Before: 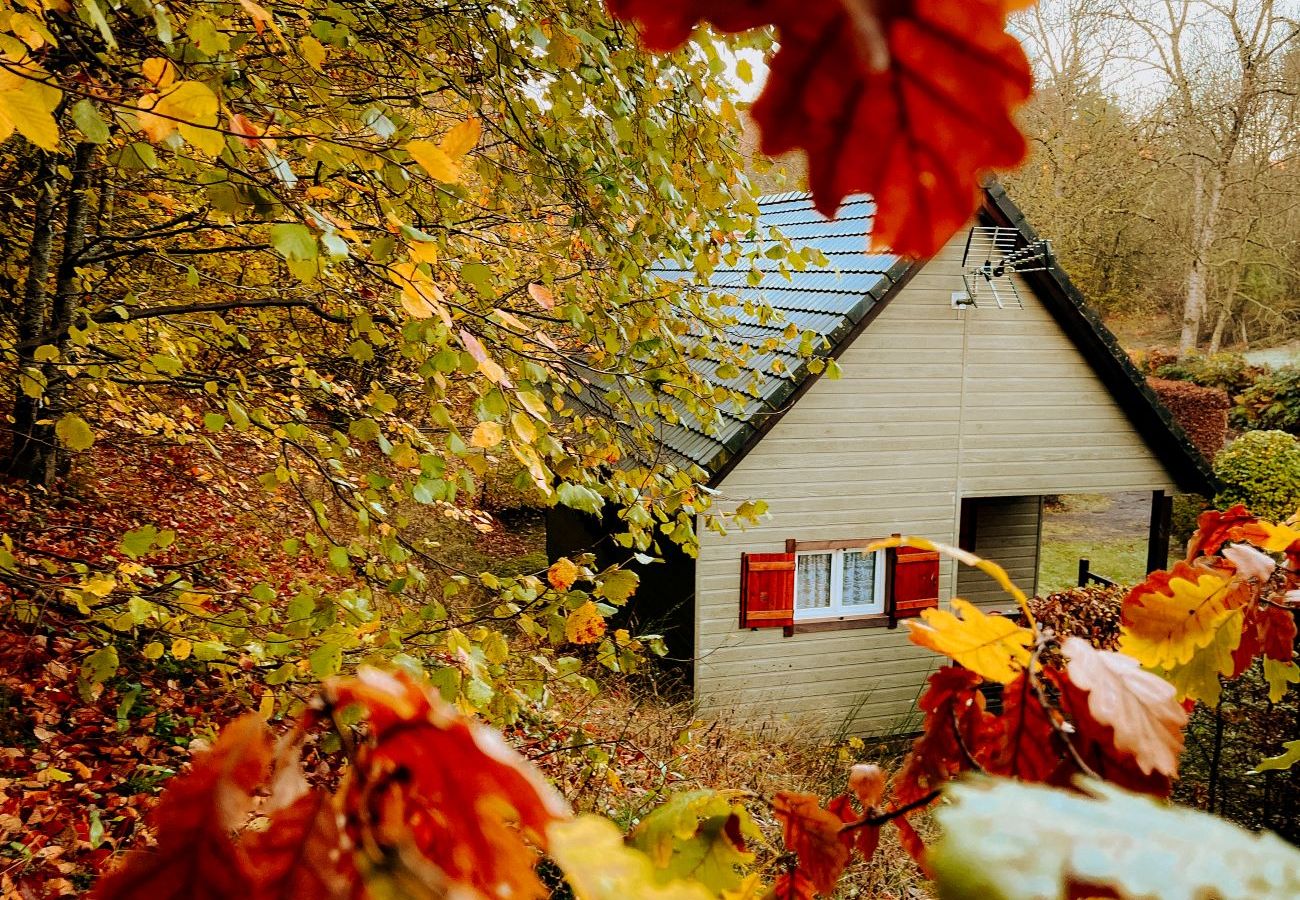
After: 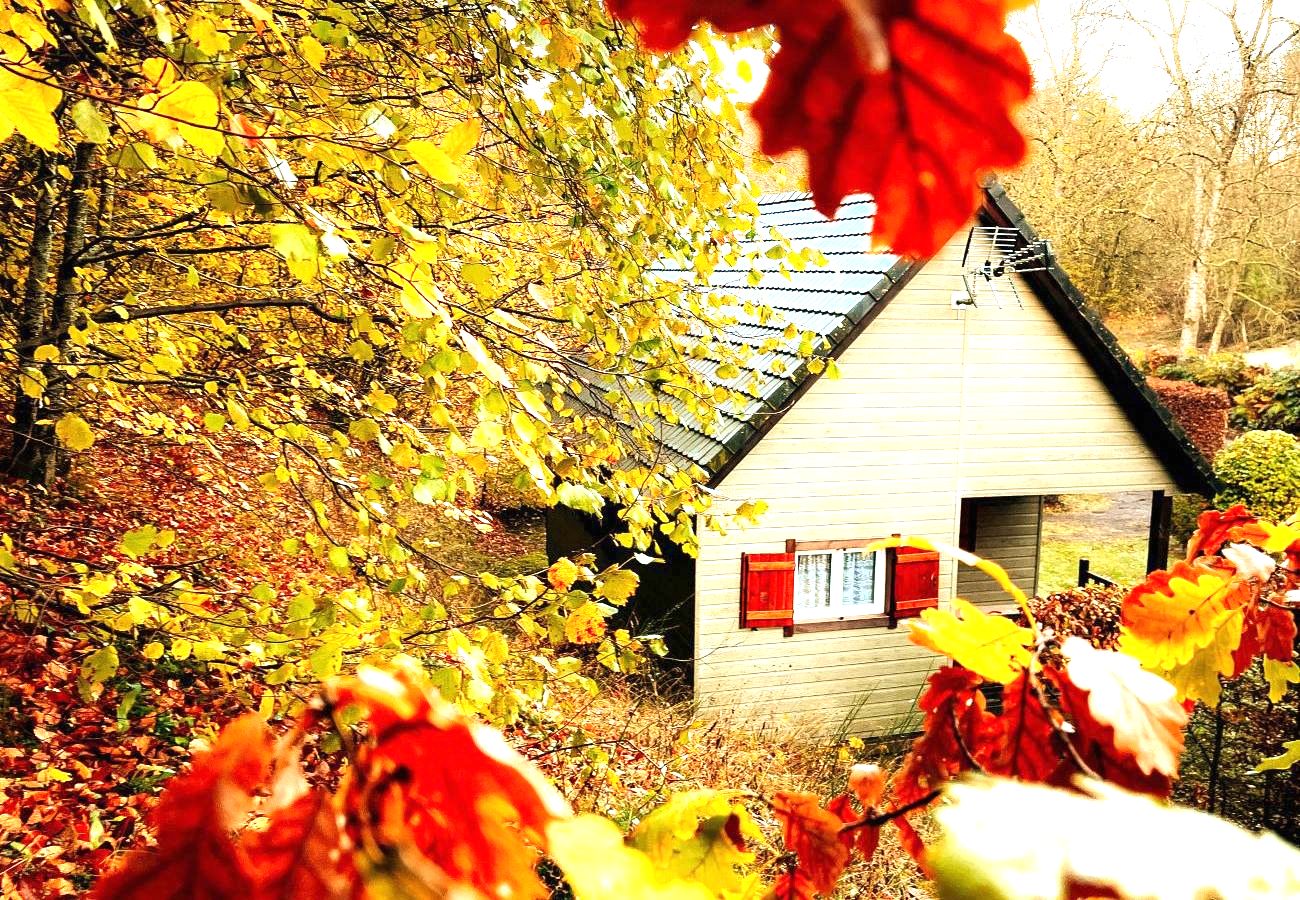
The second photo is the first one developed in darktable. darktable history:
exposure: black level correction 0, exposure 1.391 EV, compensate highlight preservation false
